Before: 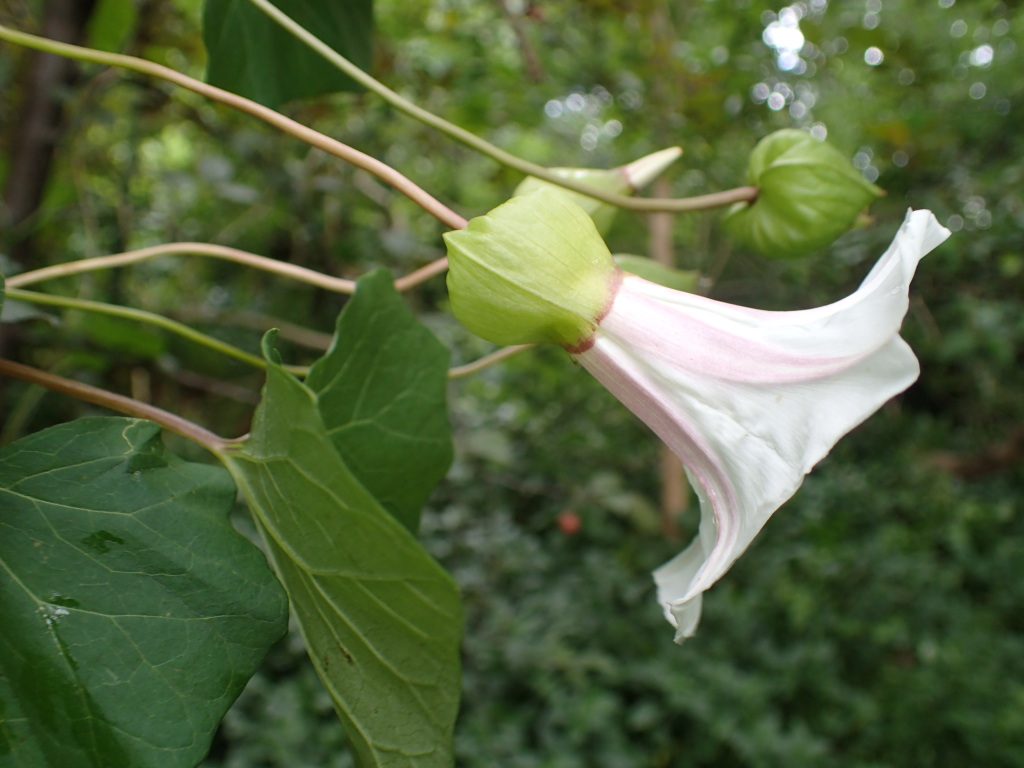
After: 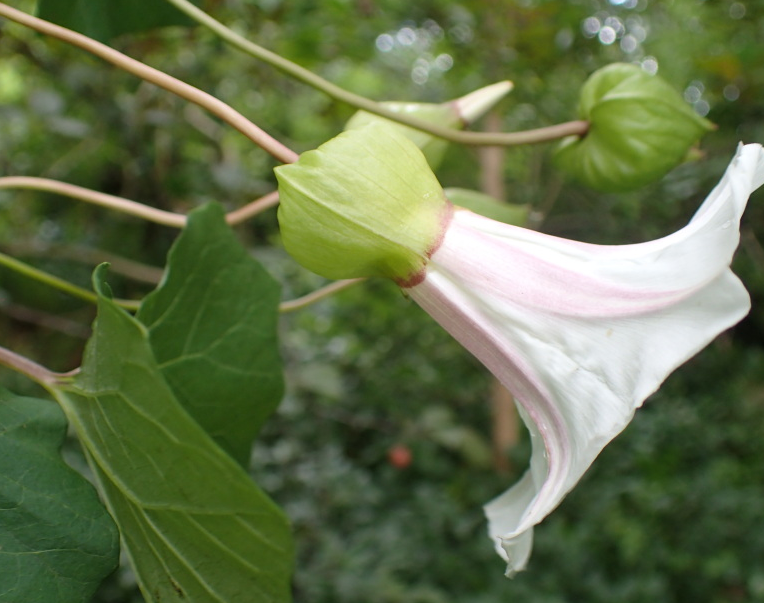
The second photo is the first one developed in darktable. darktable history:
crop: left 16.568%, top 8.613%, right 8.545%, bottom 12.667%
